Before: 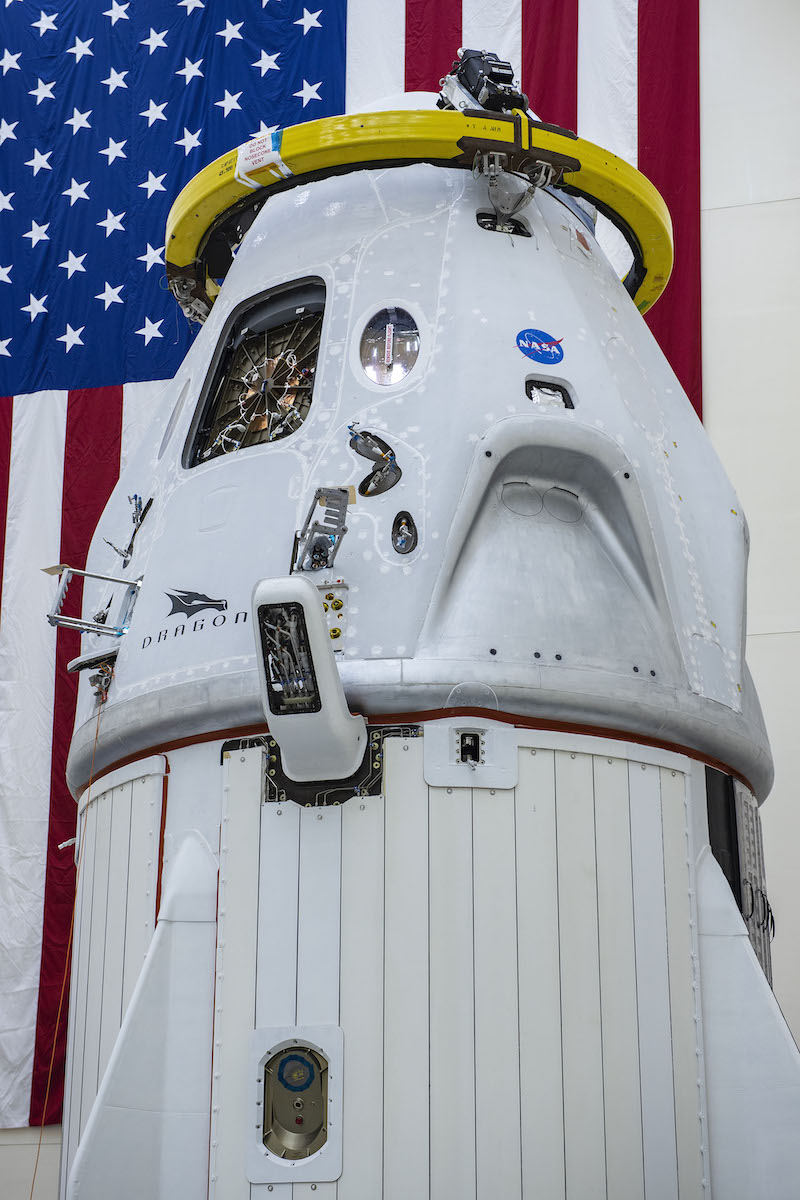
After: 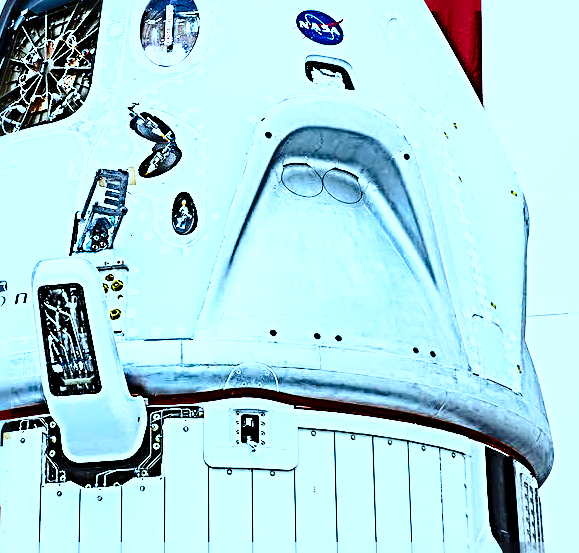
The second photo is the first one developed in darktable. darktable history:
color correction: highlights a* -10, highlights b* -10.37
crop and rotate: left 27.616%, top 26.6%, bottom 27.25%
color balance rgb: perceptual saturation grading › global saturation 36.701%, global vibrance 20%
color calibration: x 0.37, y 0.382, temperature 4316.4 K
tone equalizer: on, module defaults
contrast brightness saturation: contrast 0.22
sharpen: radius 4.032, amount 1.991
base curve: curves: ch0 [(0, 0) (0.026, 0.03) (0.109, 0.232) (0.351, 0.748) (0.669, 0.968) (1, 1)], preserve colors none
